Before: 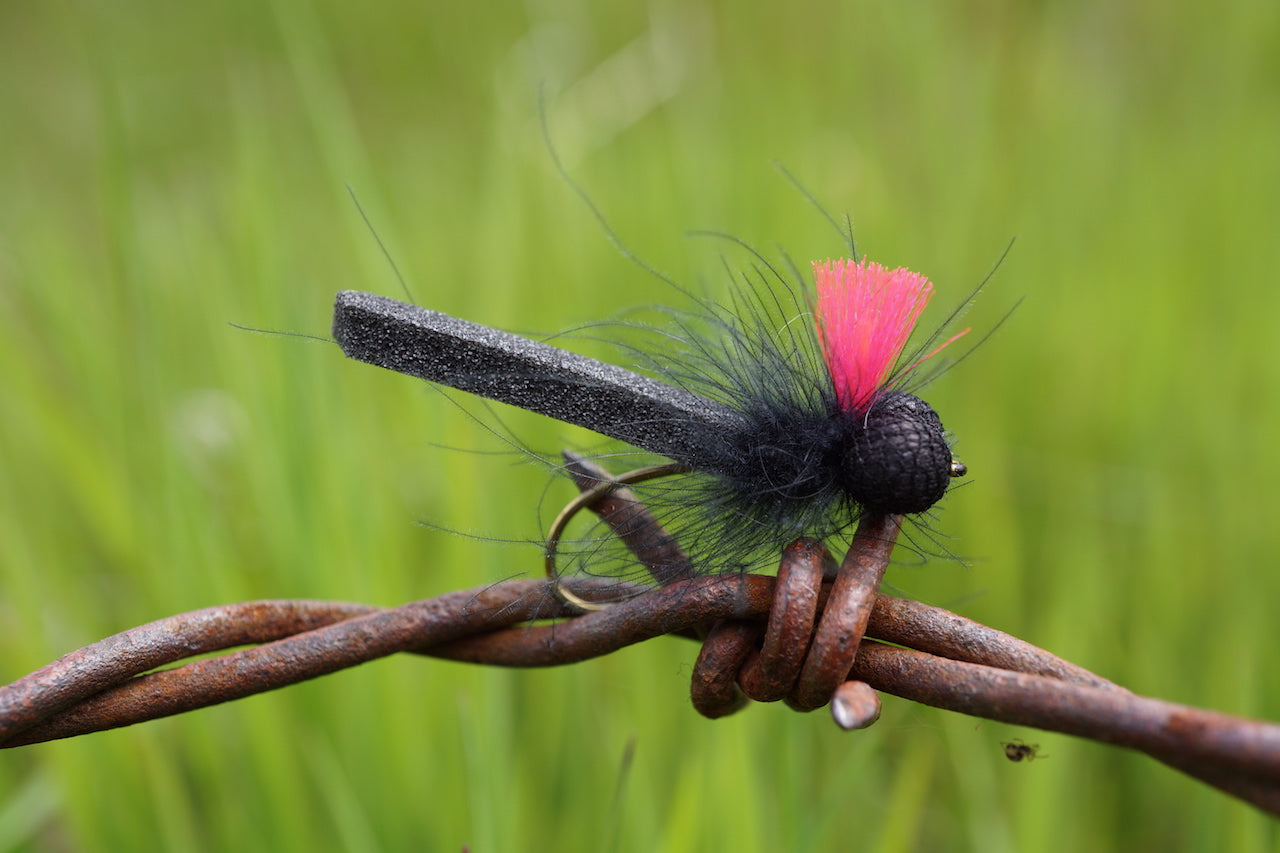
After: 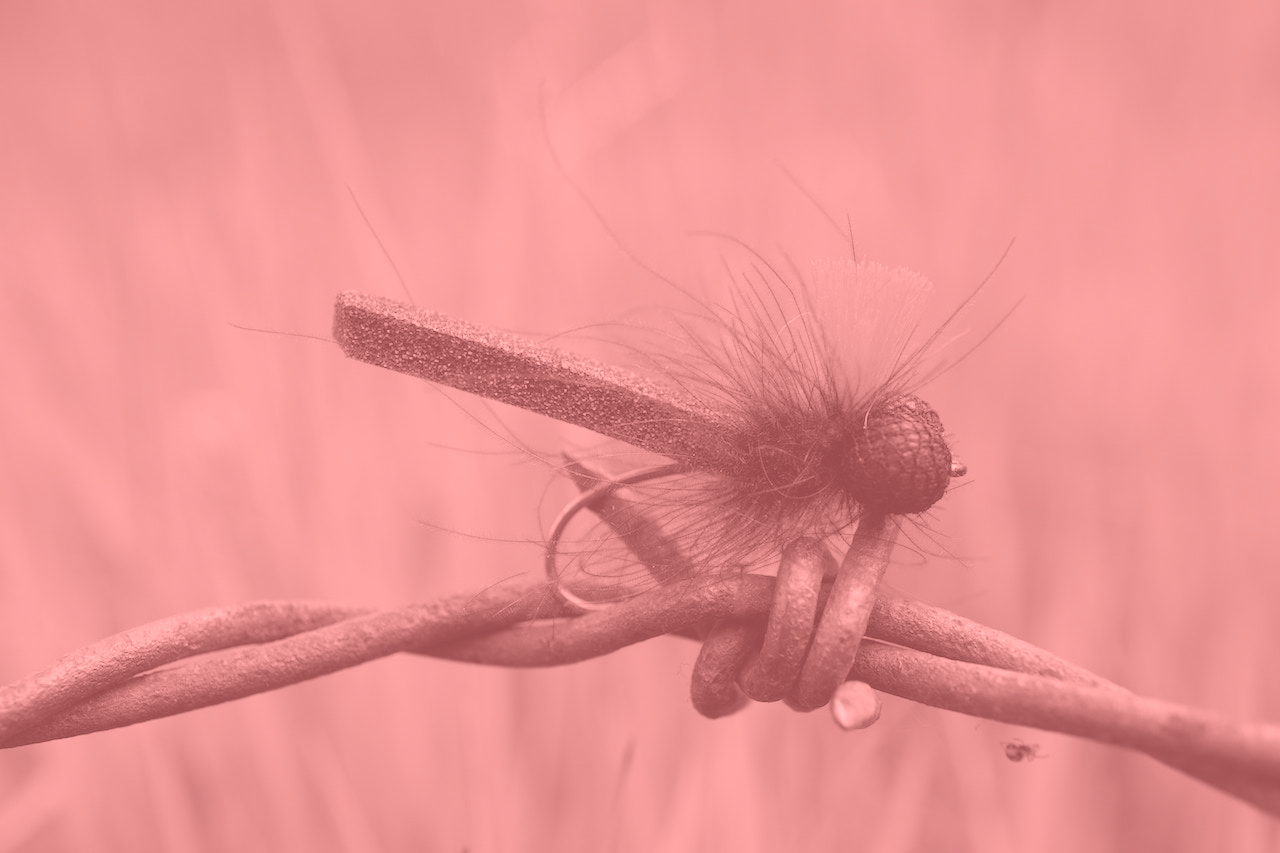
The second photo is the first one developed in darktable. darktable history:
colorize: saturation 51%, source mix 50.67%, lightness 50.67%
exposure: exposure -0.177 EV, compensate highlight preservation false
contrast brightness saturation: contrast 0.05, brightness 0.06, saturation 0.01
